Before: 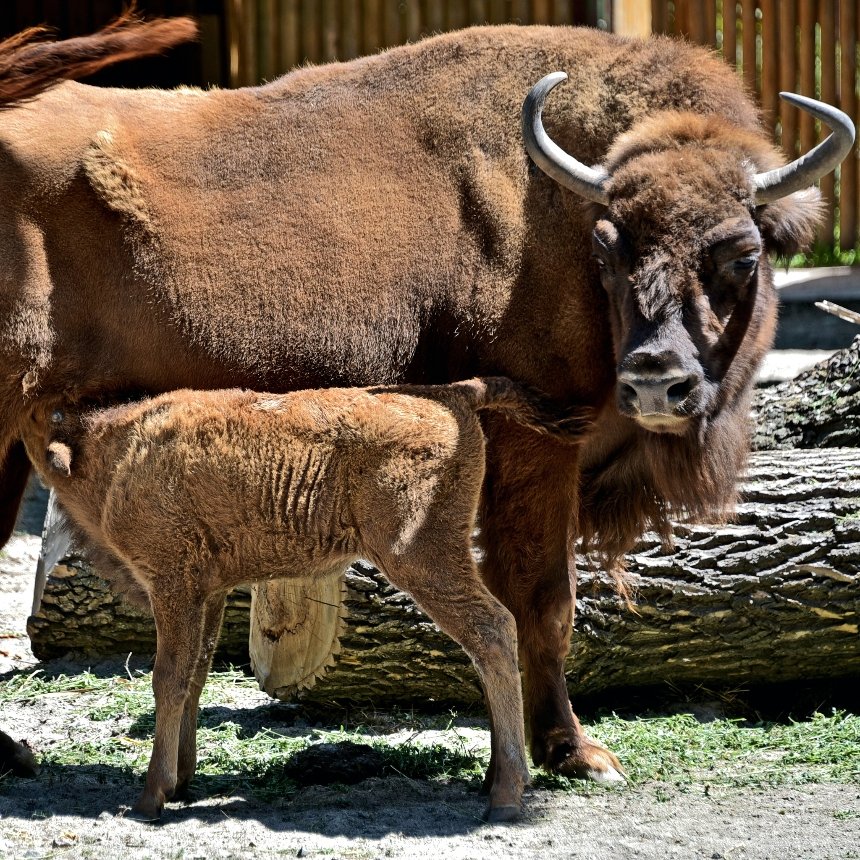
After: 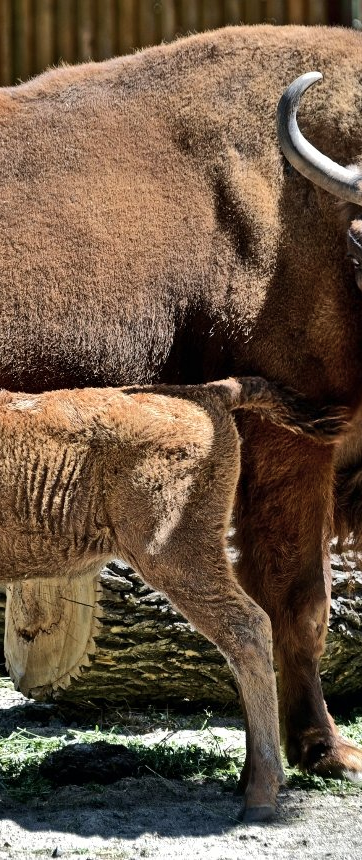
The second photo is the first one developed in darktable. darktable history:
contrast brightness saturation: saturation -0.04
crop: left 28.583%, right 29.231%
shadows and highlights: white point adjustment 0.05, highlights color adjustment 55.9%, soften with gaussian
